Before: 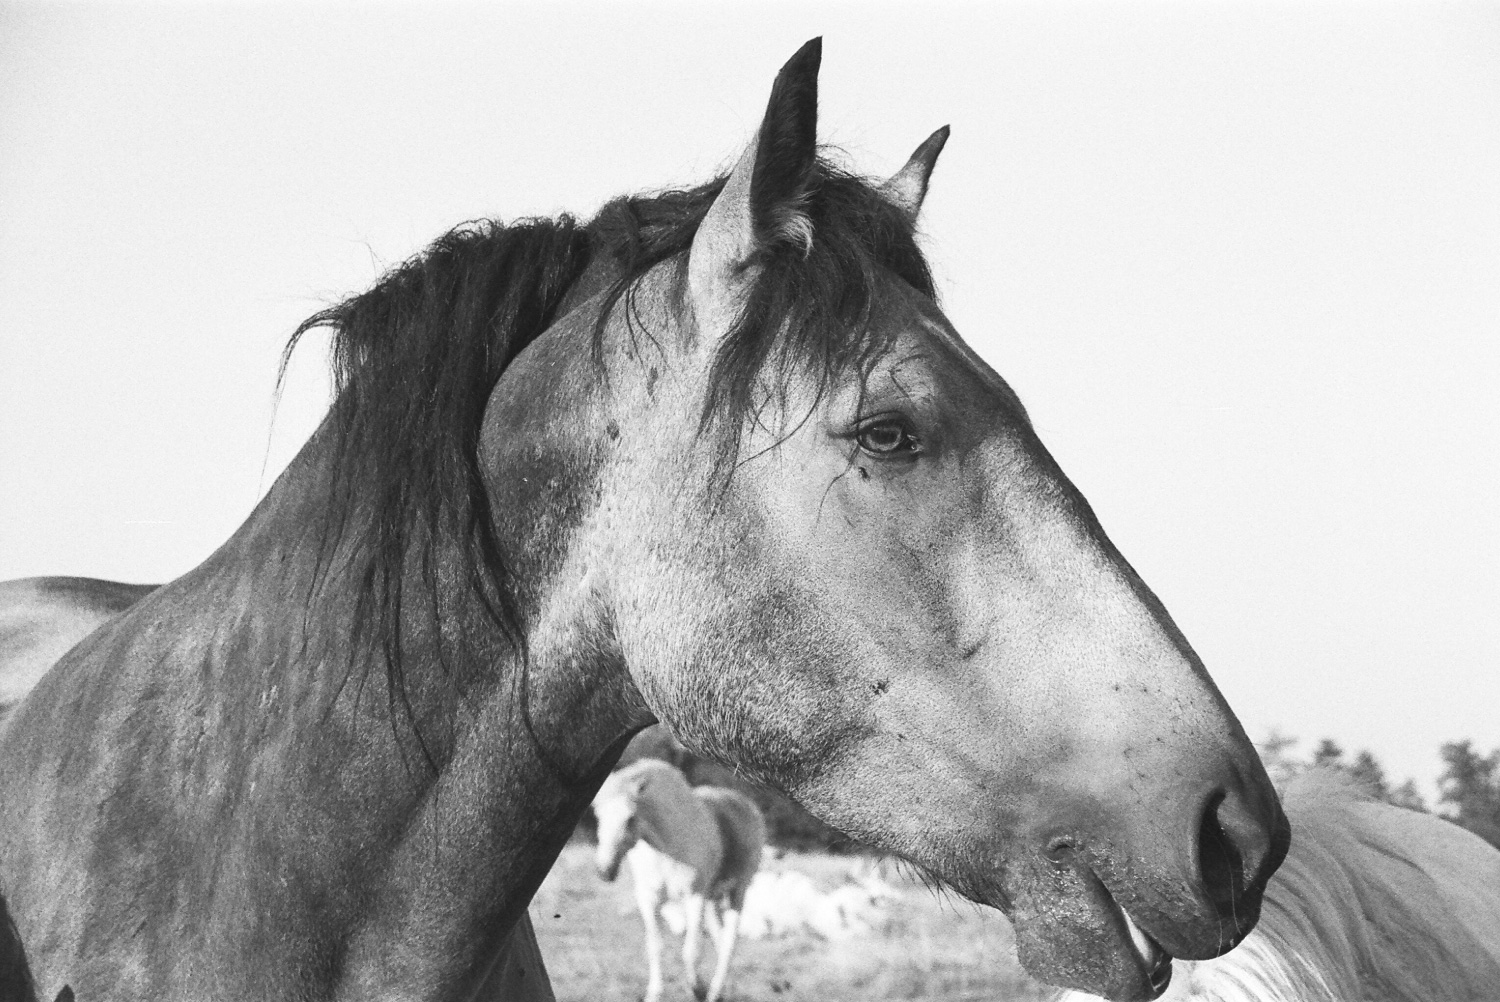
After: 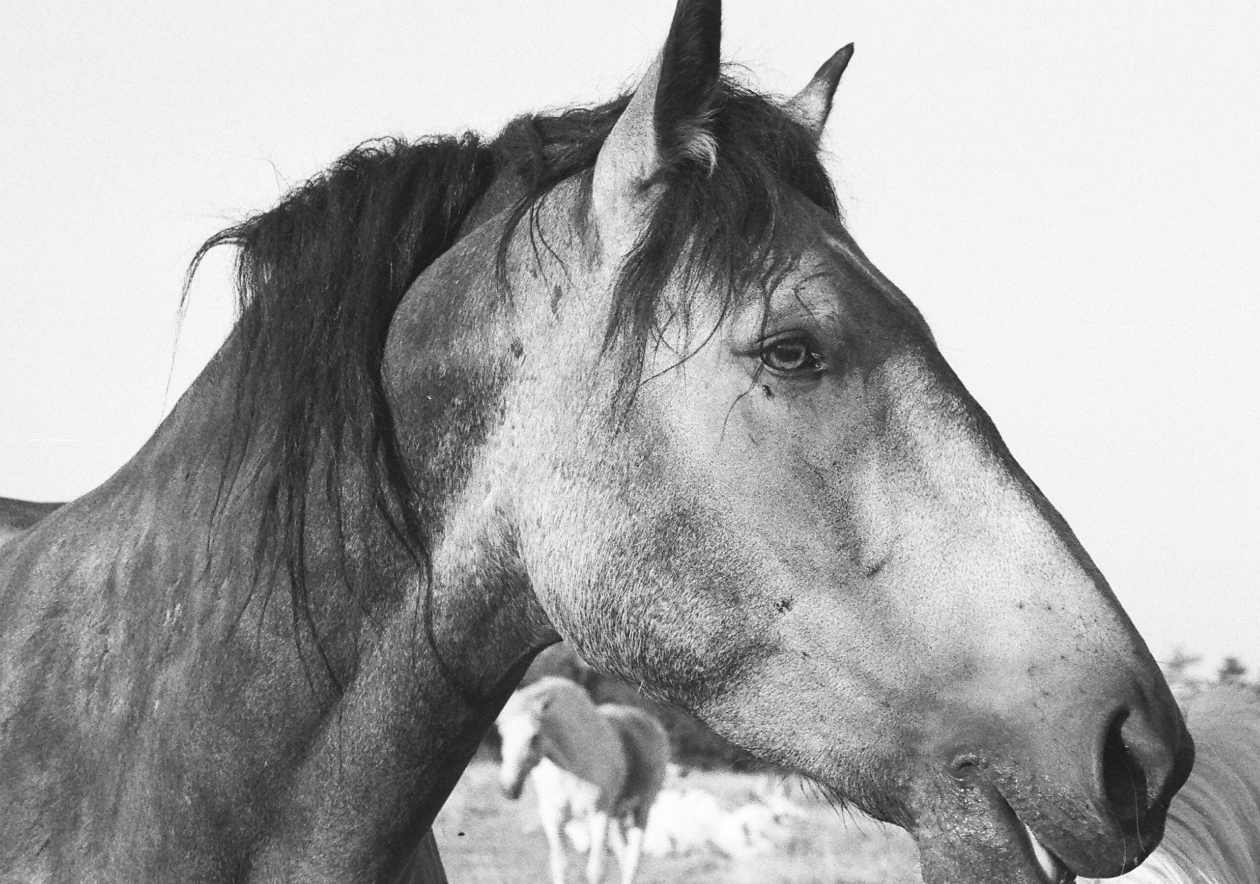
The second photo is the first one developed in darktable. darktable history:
velvia: on, module defaults
crop: left 6.446%, top 8.188%, right 9.538%, bottom 3.548%
